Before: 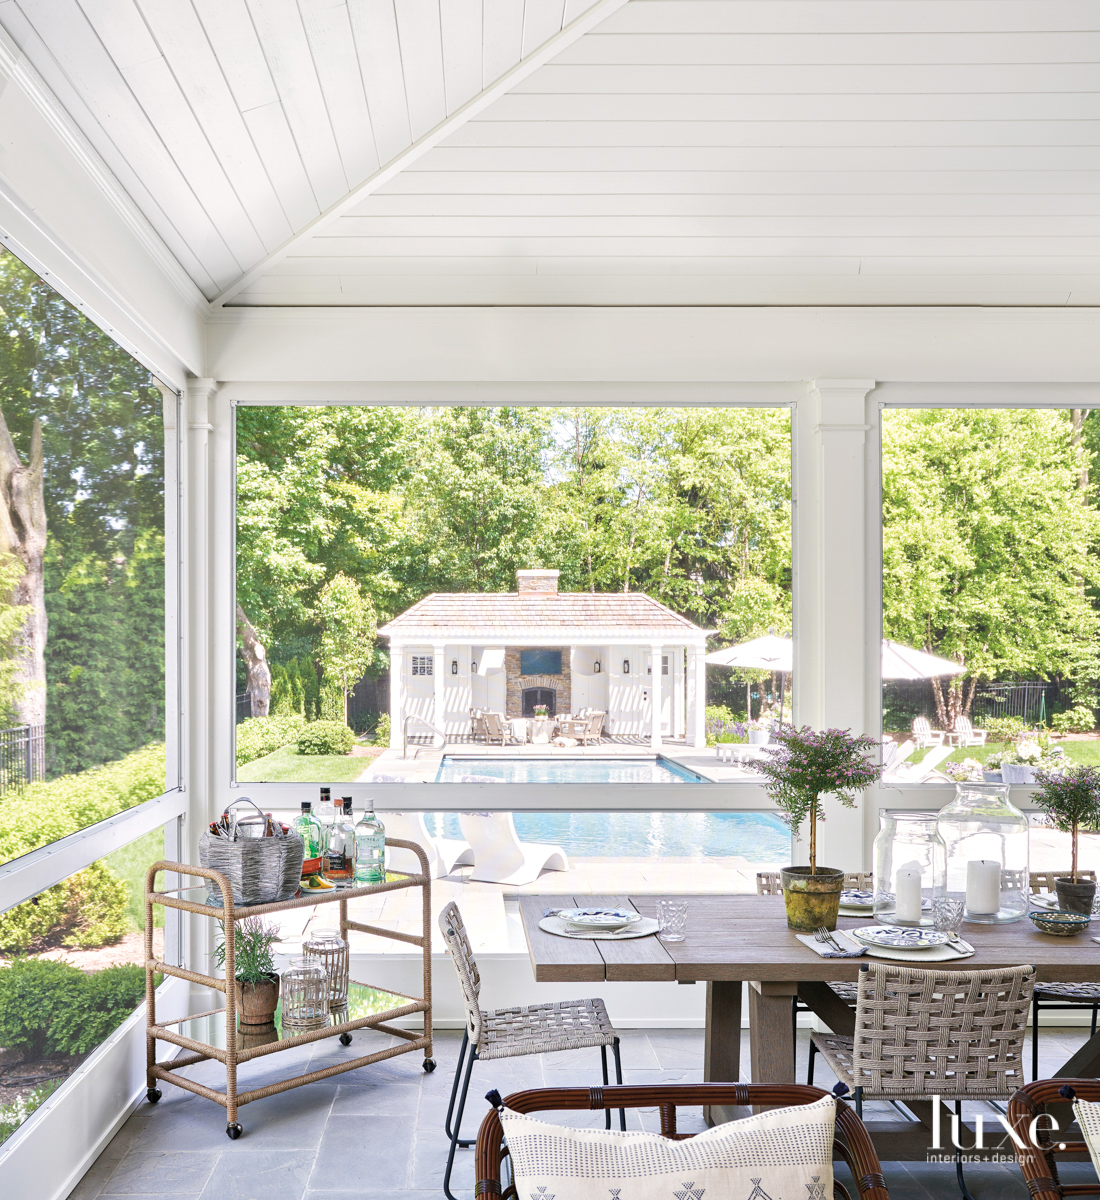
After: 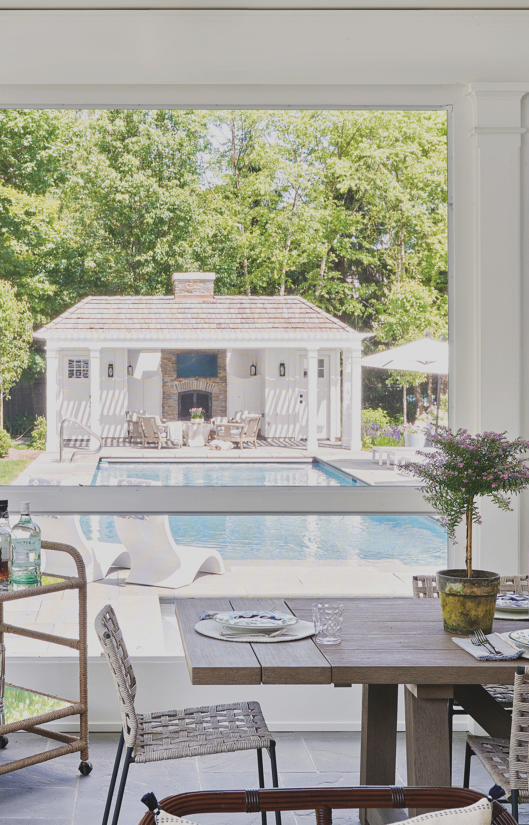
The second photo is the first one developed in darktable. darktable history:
exposure: black level correction -0.015, exposure -0.538 EV, compensate highlight preservation false
crop: left 31.354%, top 24.816%, right 20.477%, bottom 6.398%
